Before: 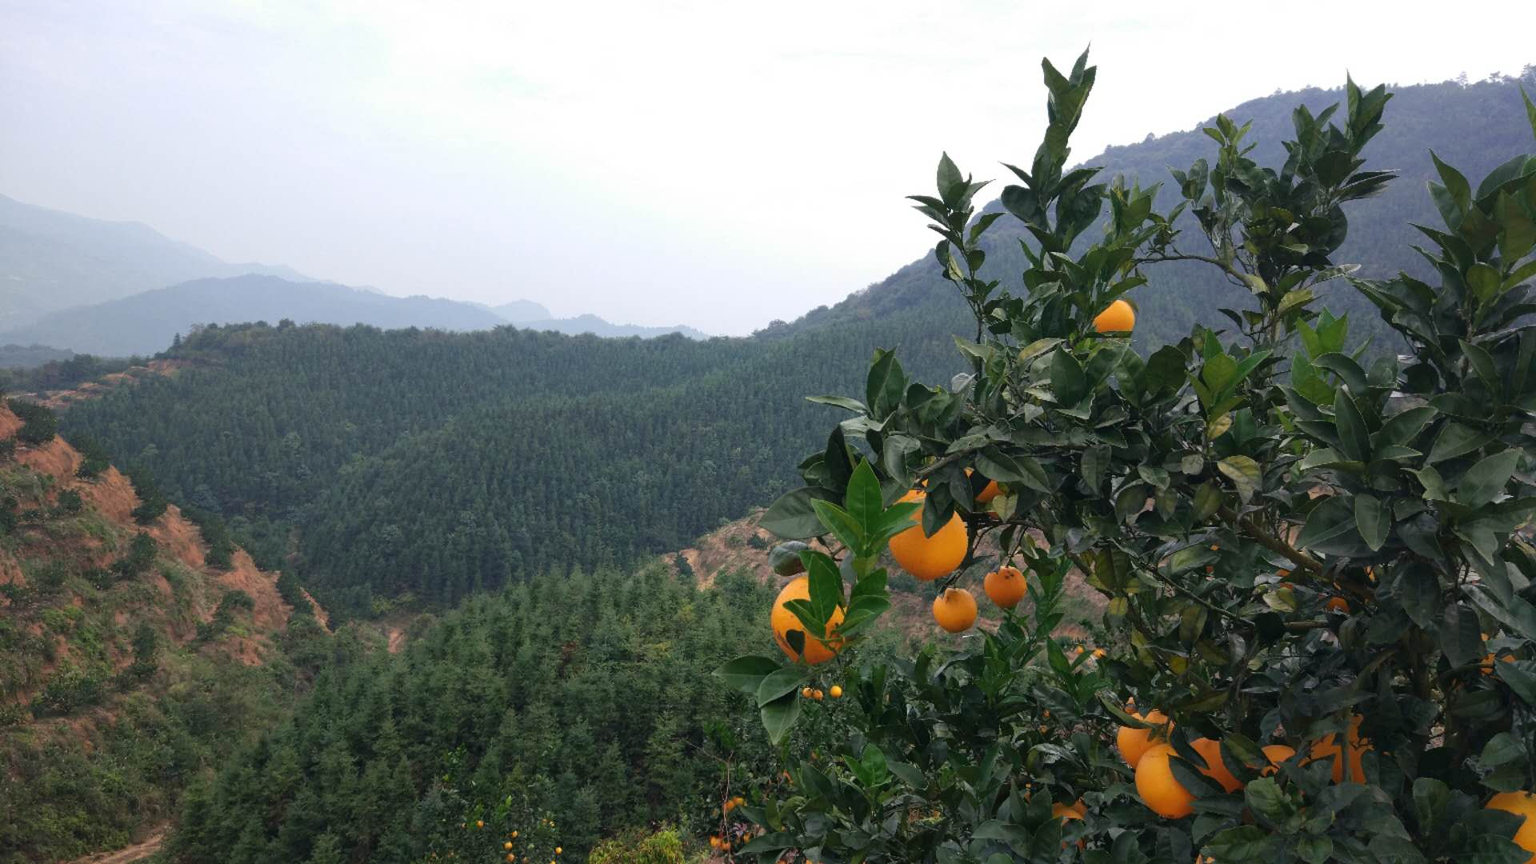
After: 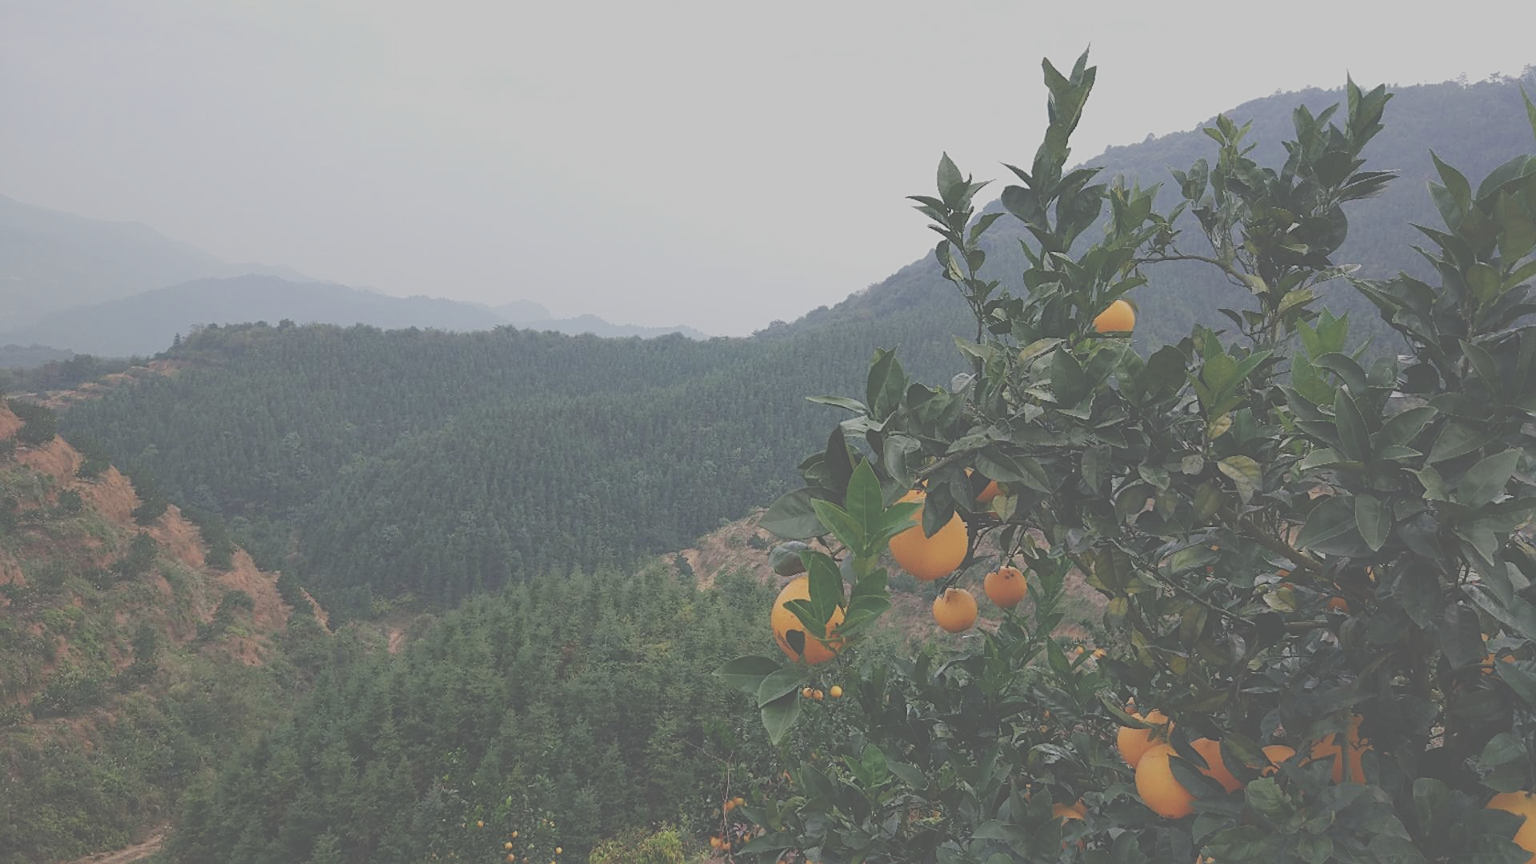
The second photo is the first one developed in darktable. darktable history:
filmic rgb: middle gray luminance 18%, black relative exposure -7.5 EV, white relative exposure 8.5 EV, threshold 6 EV, target black luminance 0%, hardness 2.23, latitude 18.37%, contrast 0.878, highlights saturation mix 5%, shadows ↔ highlights balance 10.15%, add noise in highlights 0, preserve chrominance no, color science v3 (2019), use custom middle-gray values true, iterations of high-quality reconstruction 0, contrast in highlights soft, enable highlight reconstruction true
sharpen: on, module defaults
exposure: black level correction -0.087, compensate highlight preservation false
